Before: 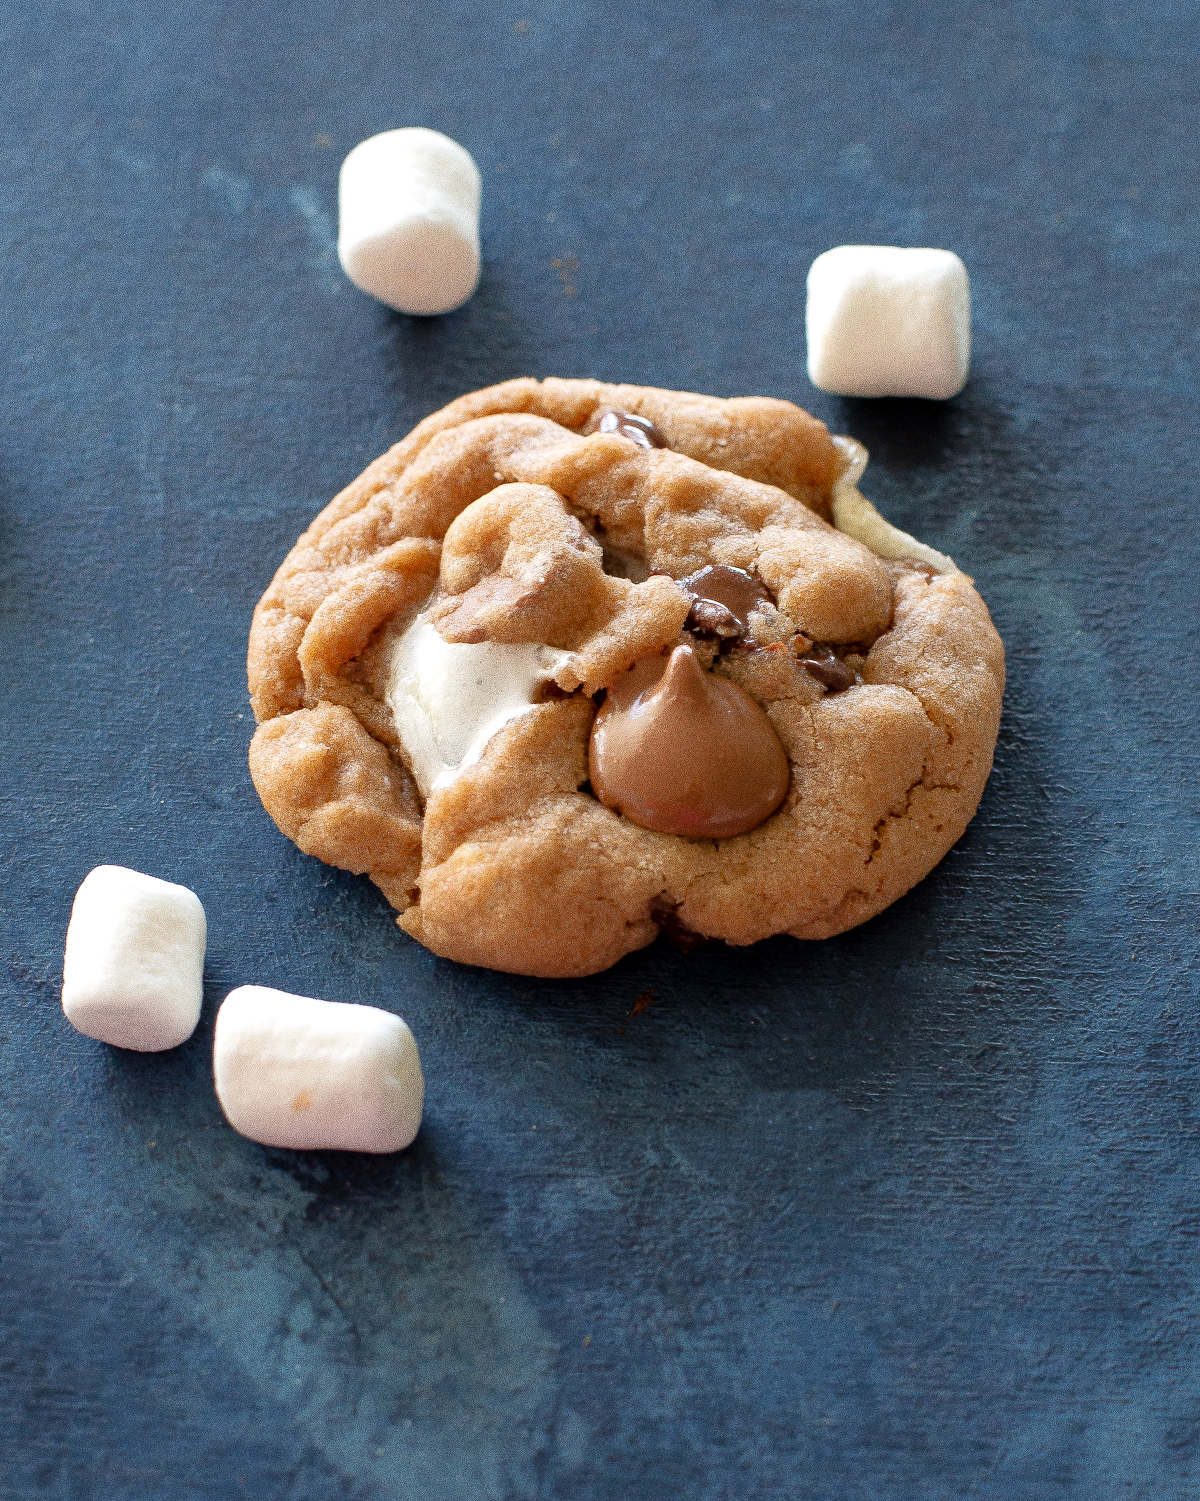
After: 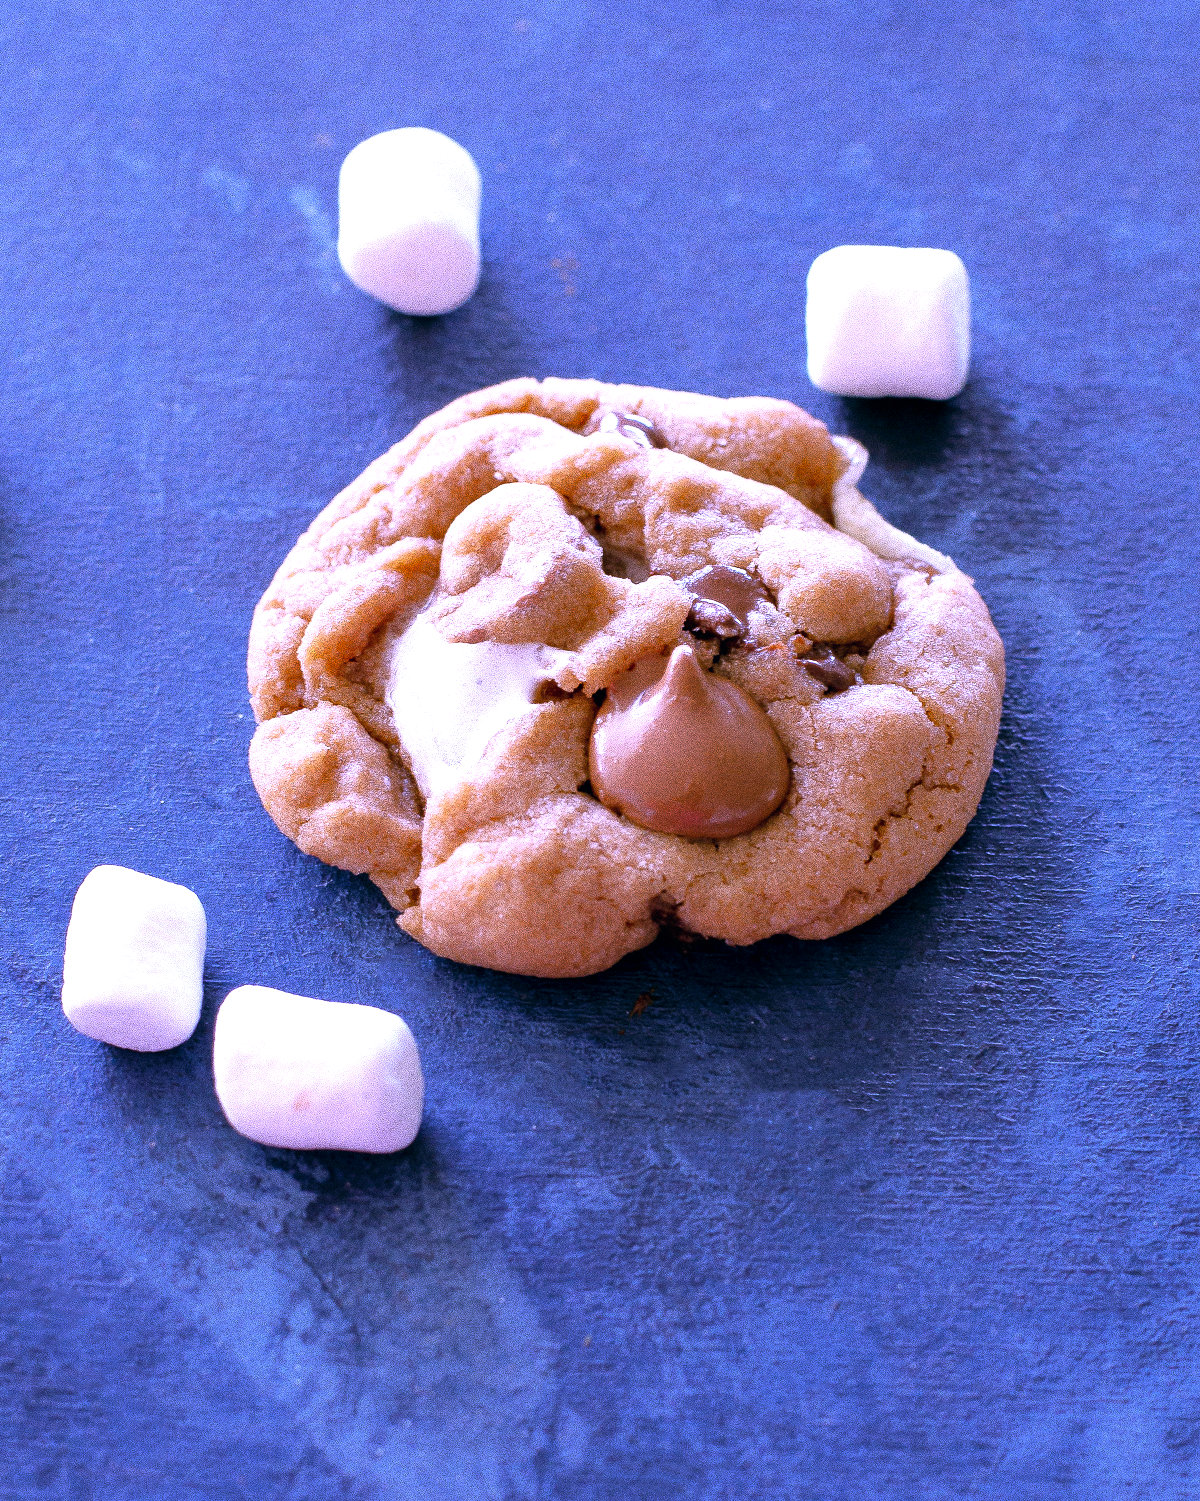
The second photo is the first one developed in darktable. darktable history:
white balance: red 0.98, blue 1.61
exposure: black level correction 0.001, exposure 0.5 EV, compensate exposure bias true, compensate highlight preservation false
color balance: lift [1, 0.998, 1.001, 1.002], gamma [1, 1.02, 1, 0.98], gain [1, 1.02, 1.003, 0.98]
